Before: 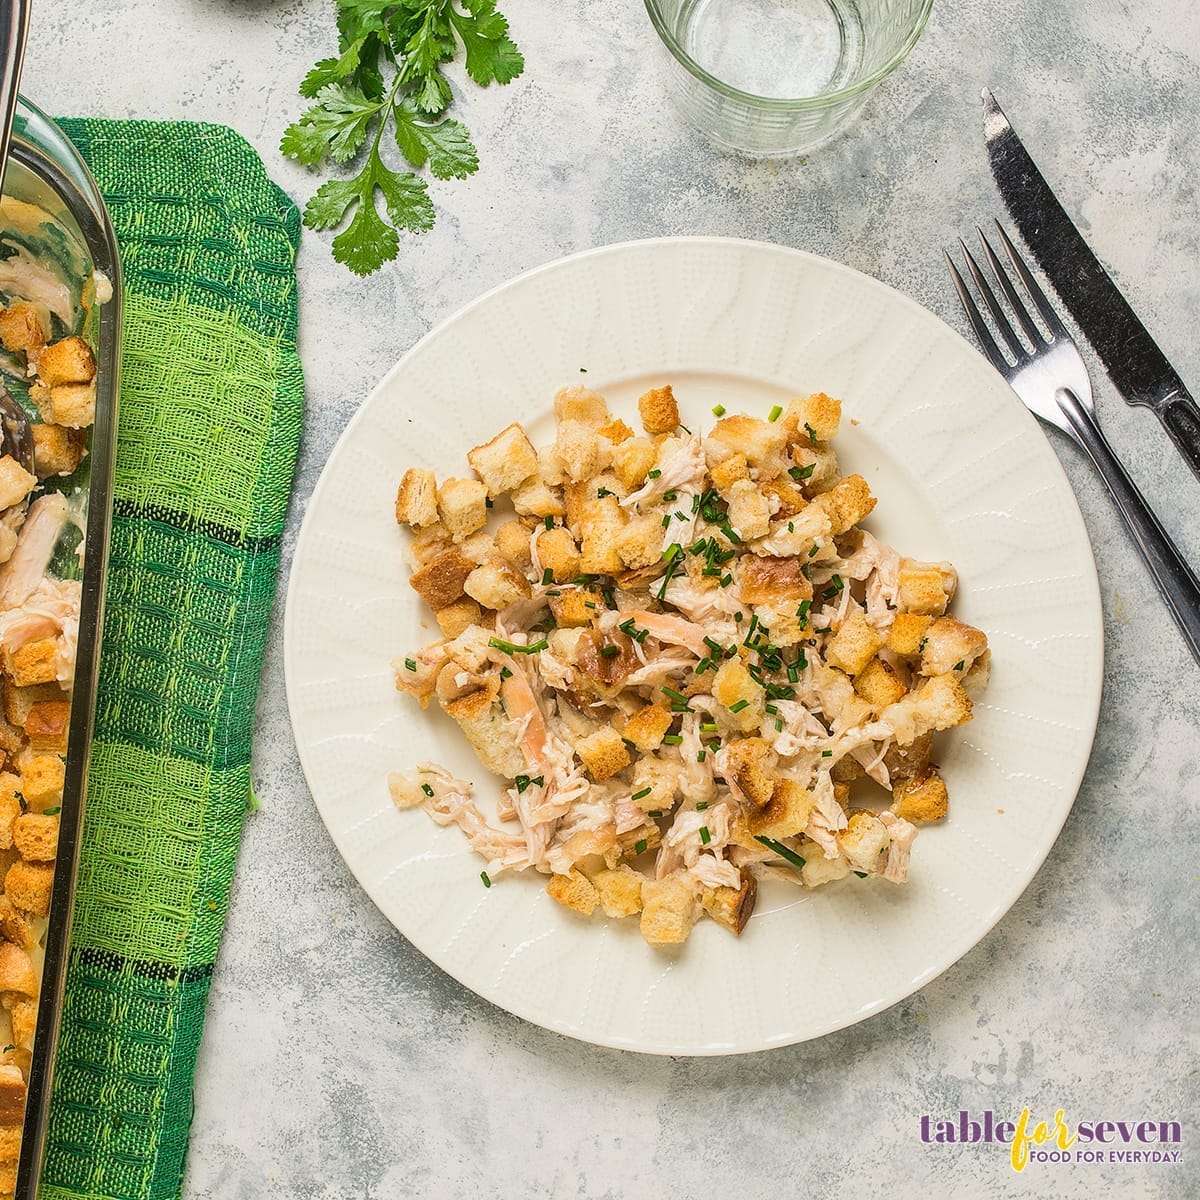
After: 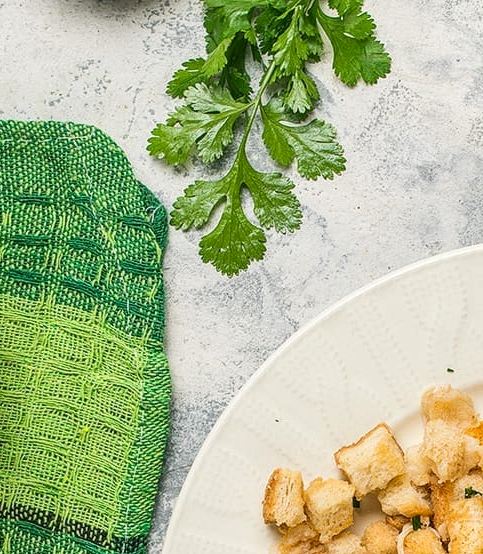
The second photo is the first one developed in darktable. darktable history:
local contrast: on, module defaults
crop and rotate: left 11.101%, top 0.072%, right 48.629%, bottom 53.704%
